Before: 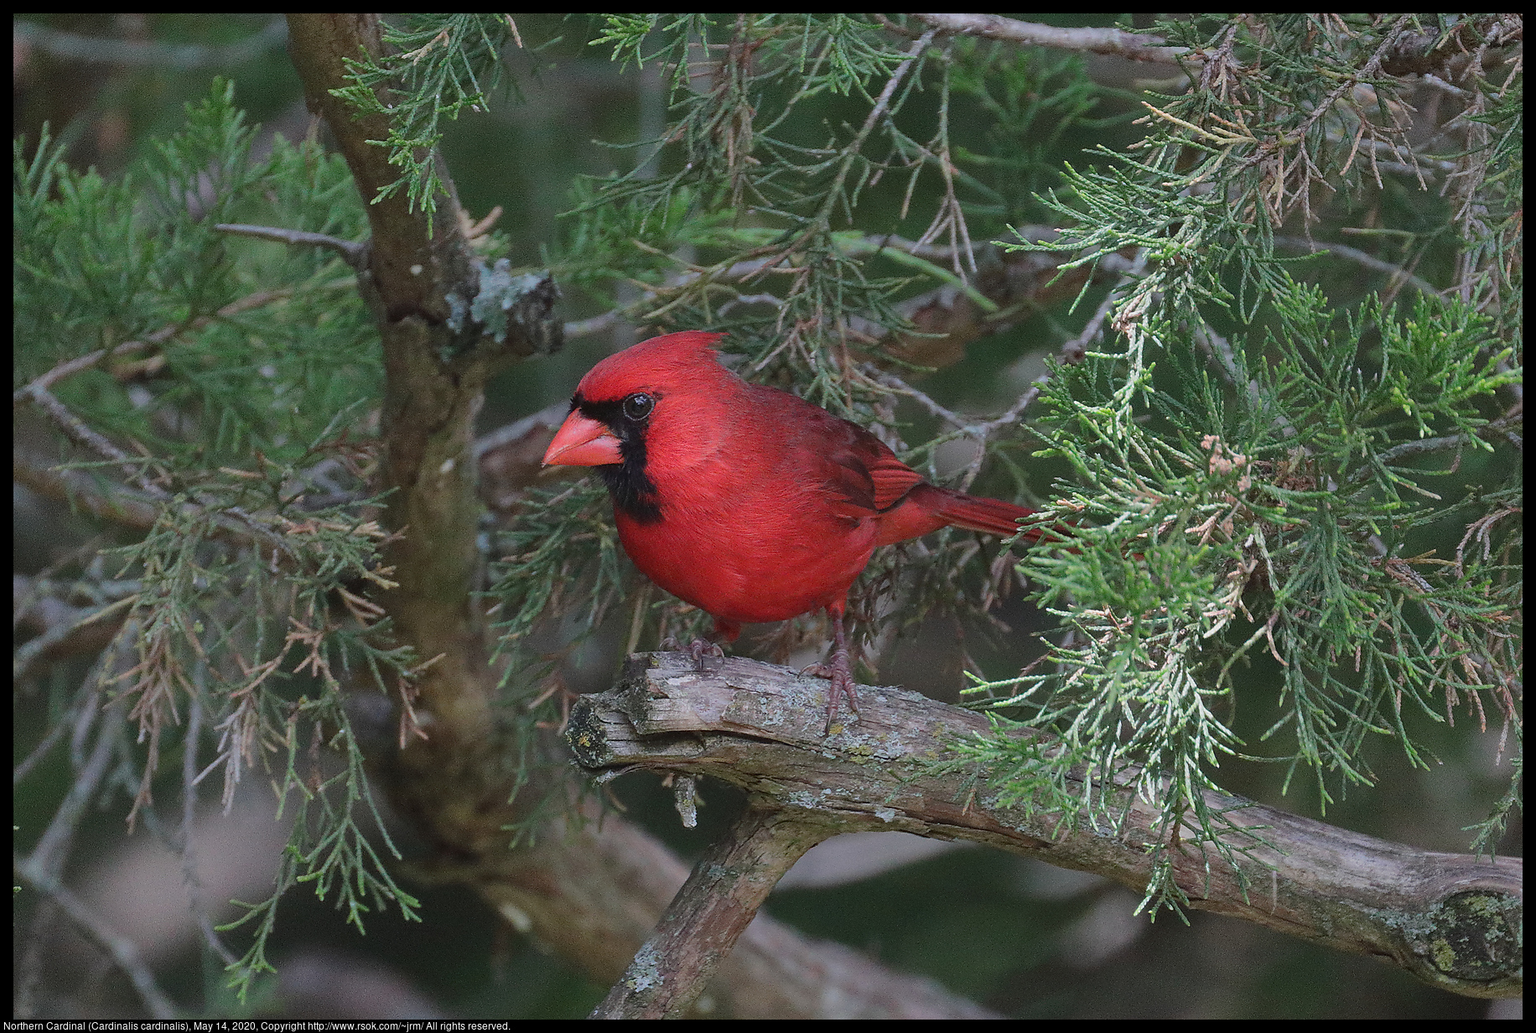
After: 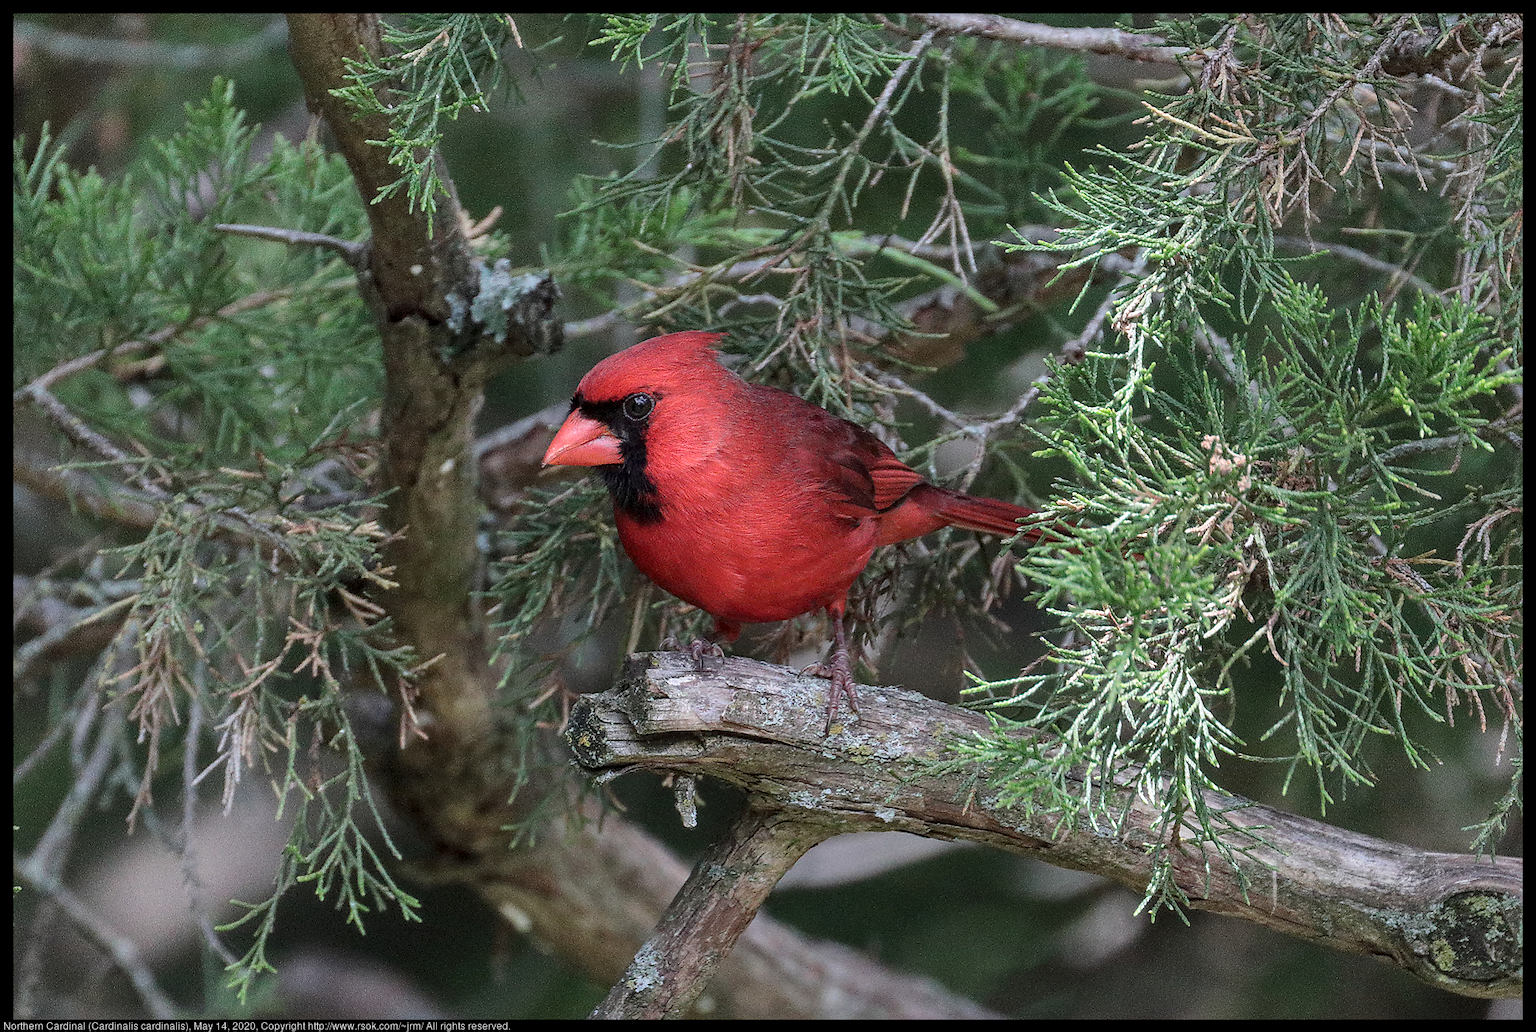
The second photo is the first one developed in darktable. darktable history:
local contrast: detail 155%
